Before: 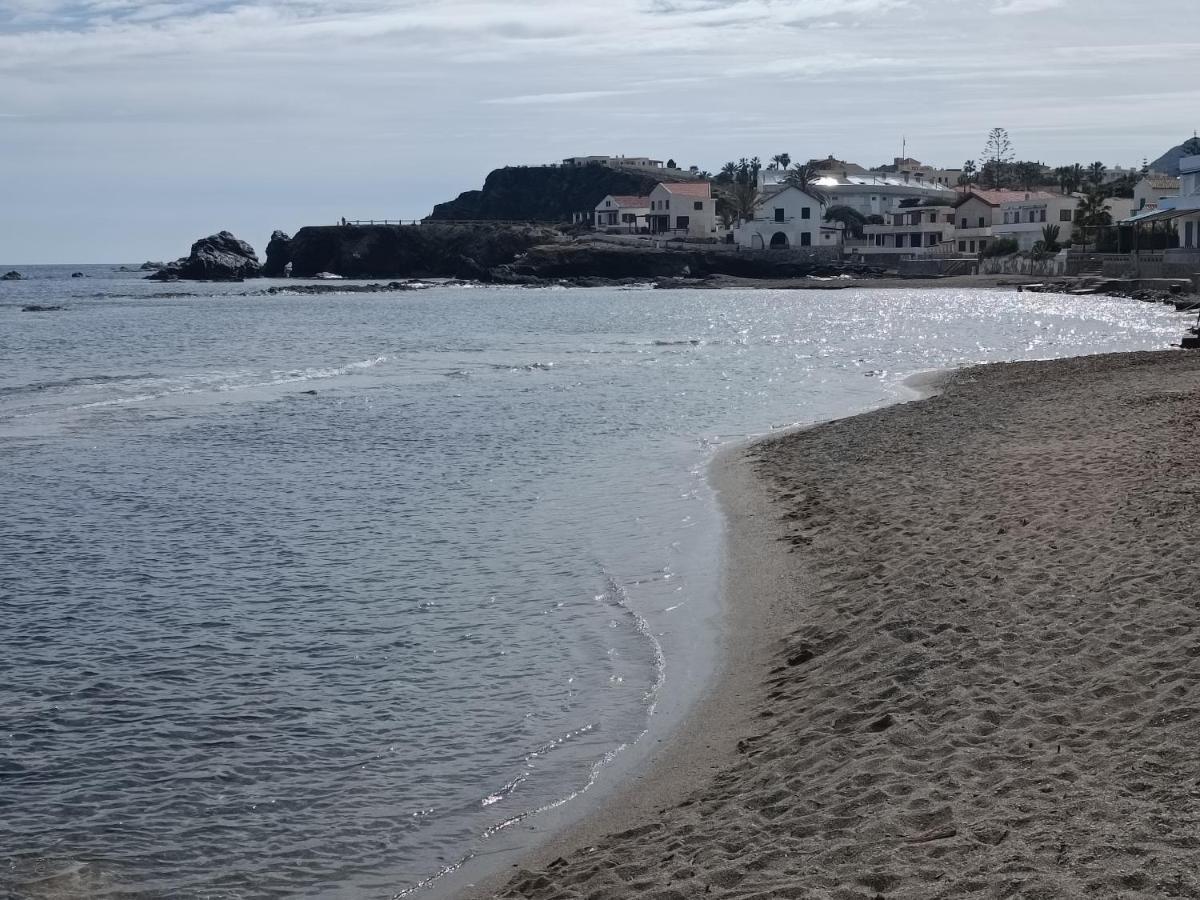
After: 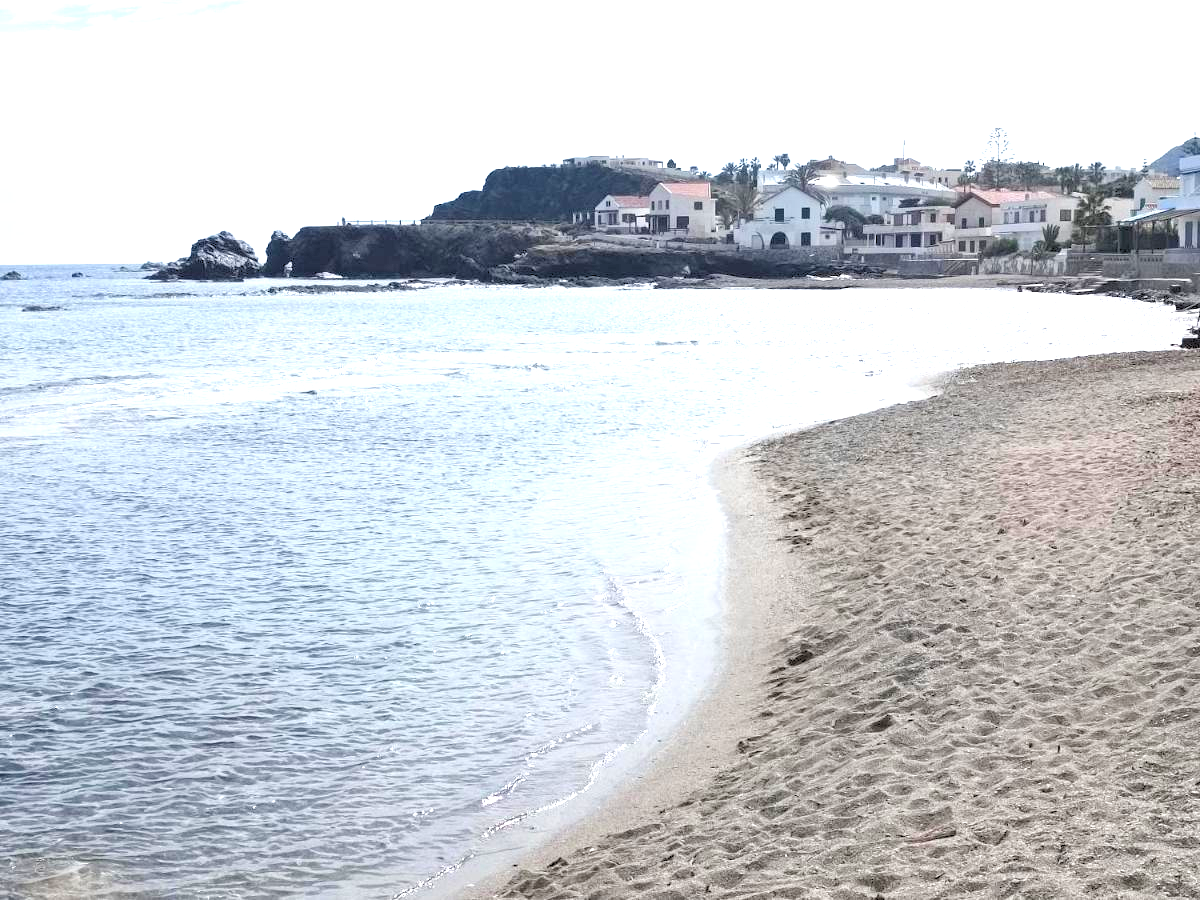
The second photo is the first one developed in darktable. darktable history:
rgb levels: preserve colors sum RGB, levels [[0.038, 0.433, 0.934], [0, 0.5, 1], [0, 0.5, 1]]
contrast brightness saturation: saturation -0.05
shadows and highlights: shadows -10, white point adjustment 1.5, highlights 10
exposure: exposure 2 EV, compensate highlight preservation false
